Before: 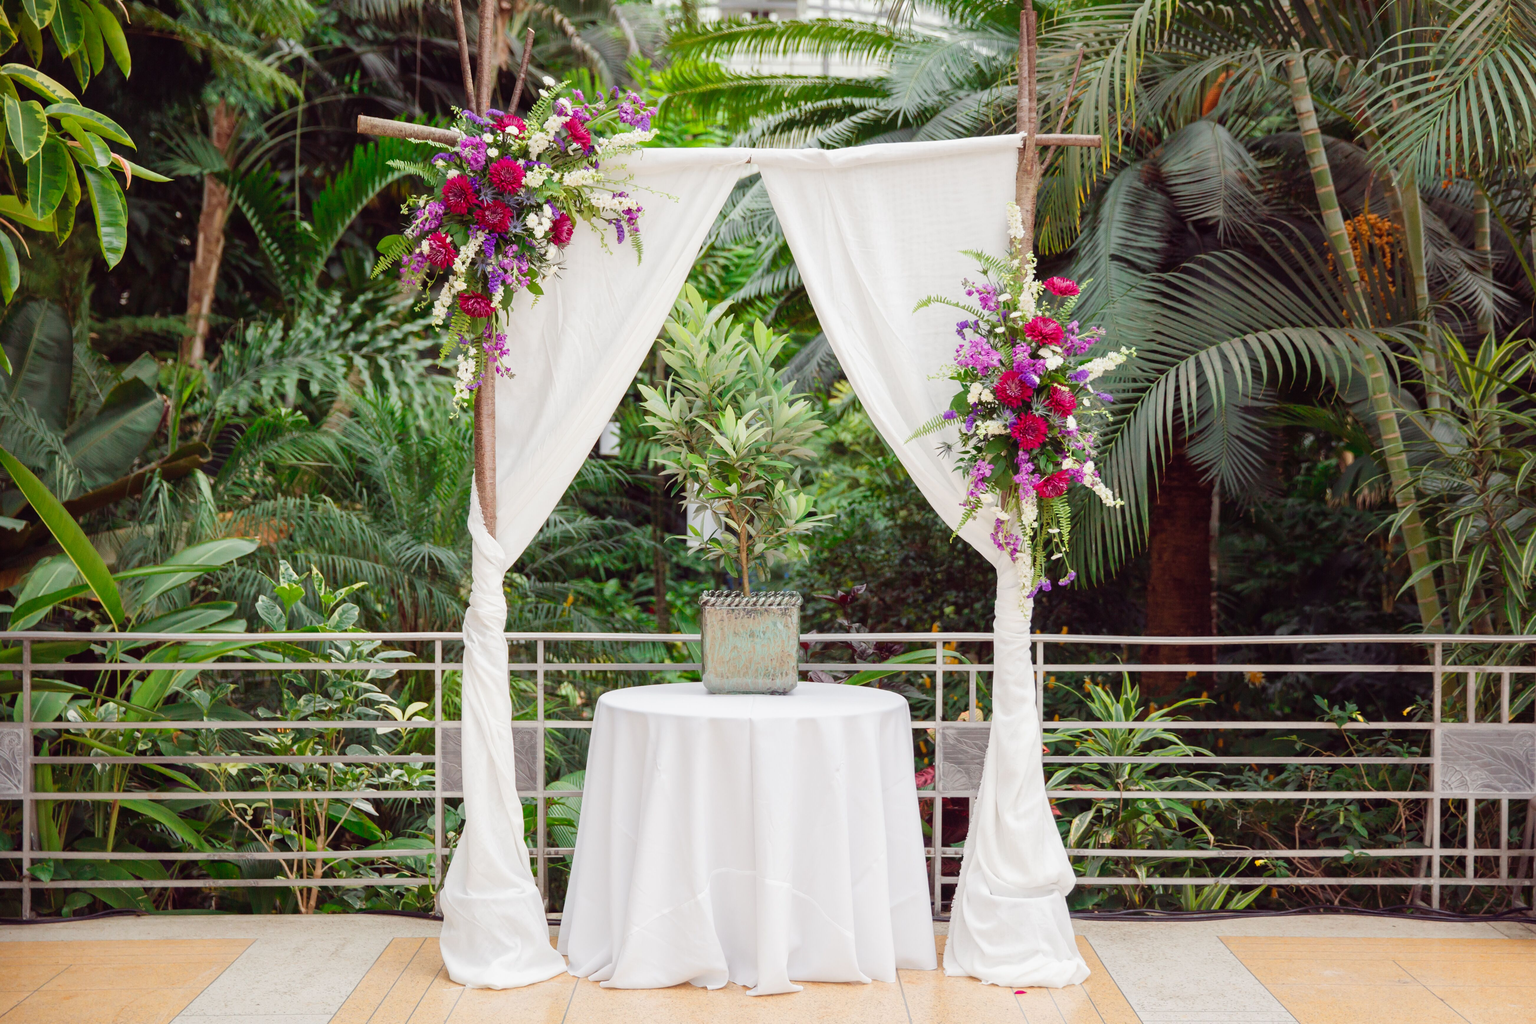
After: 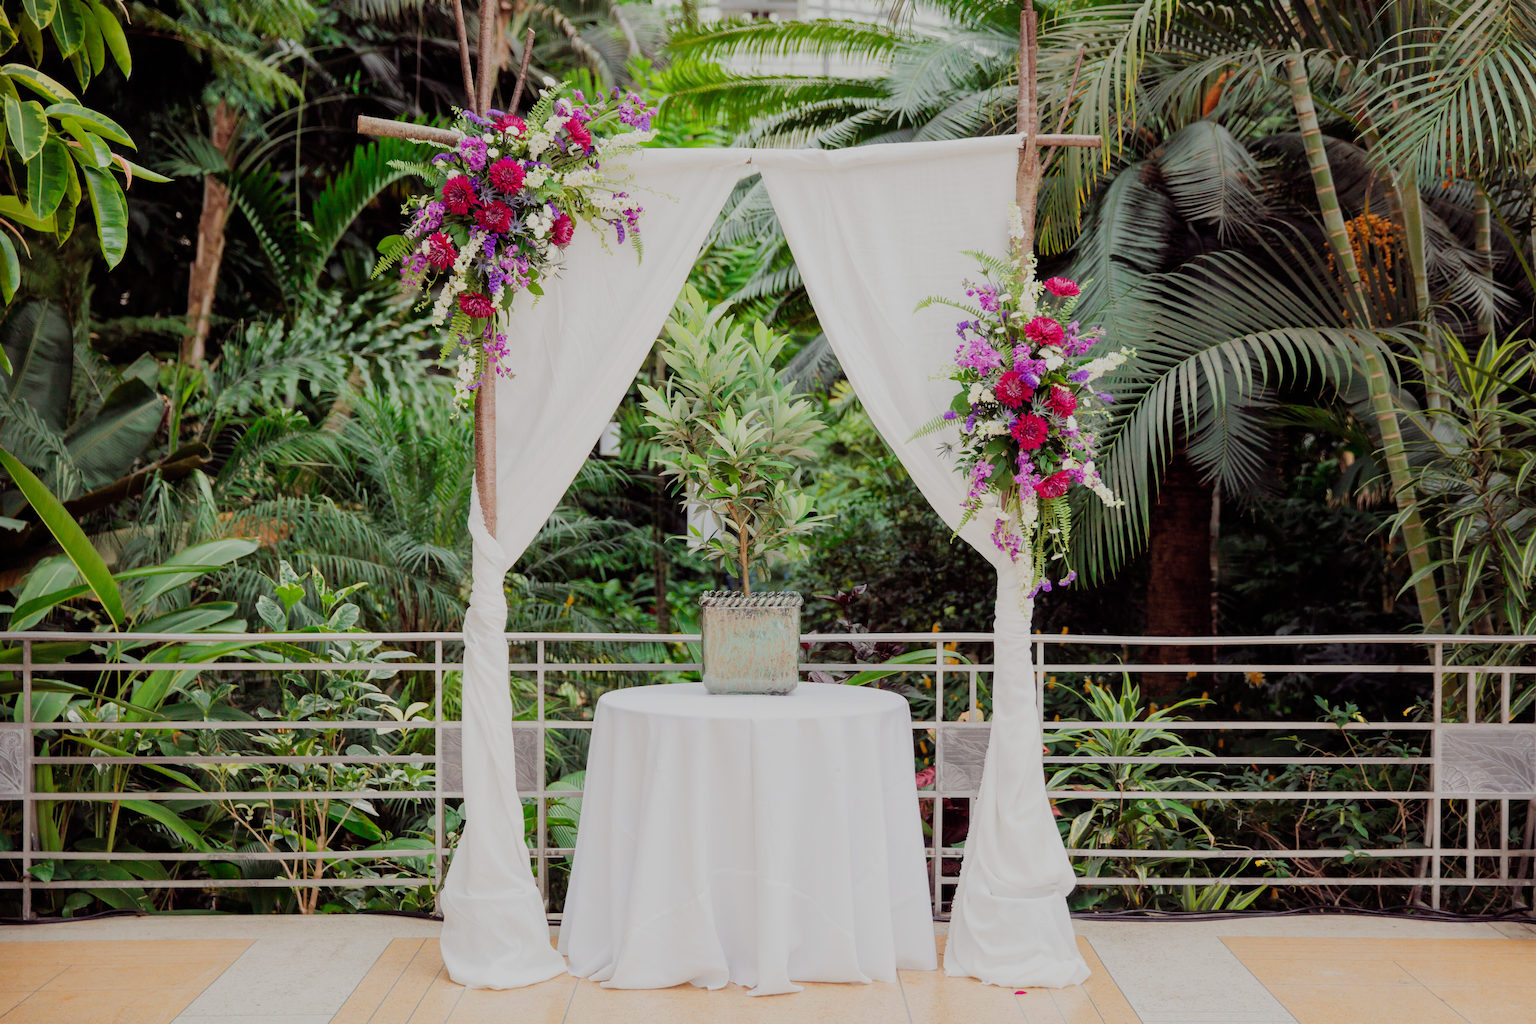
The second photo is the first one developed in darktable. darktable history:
filmic rgb: black relative exposure -6.95 EV, white relative exposure 5.66 EV, hardness 2.85
